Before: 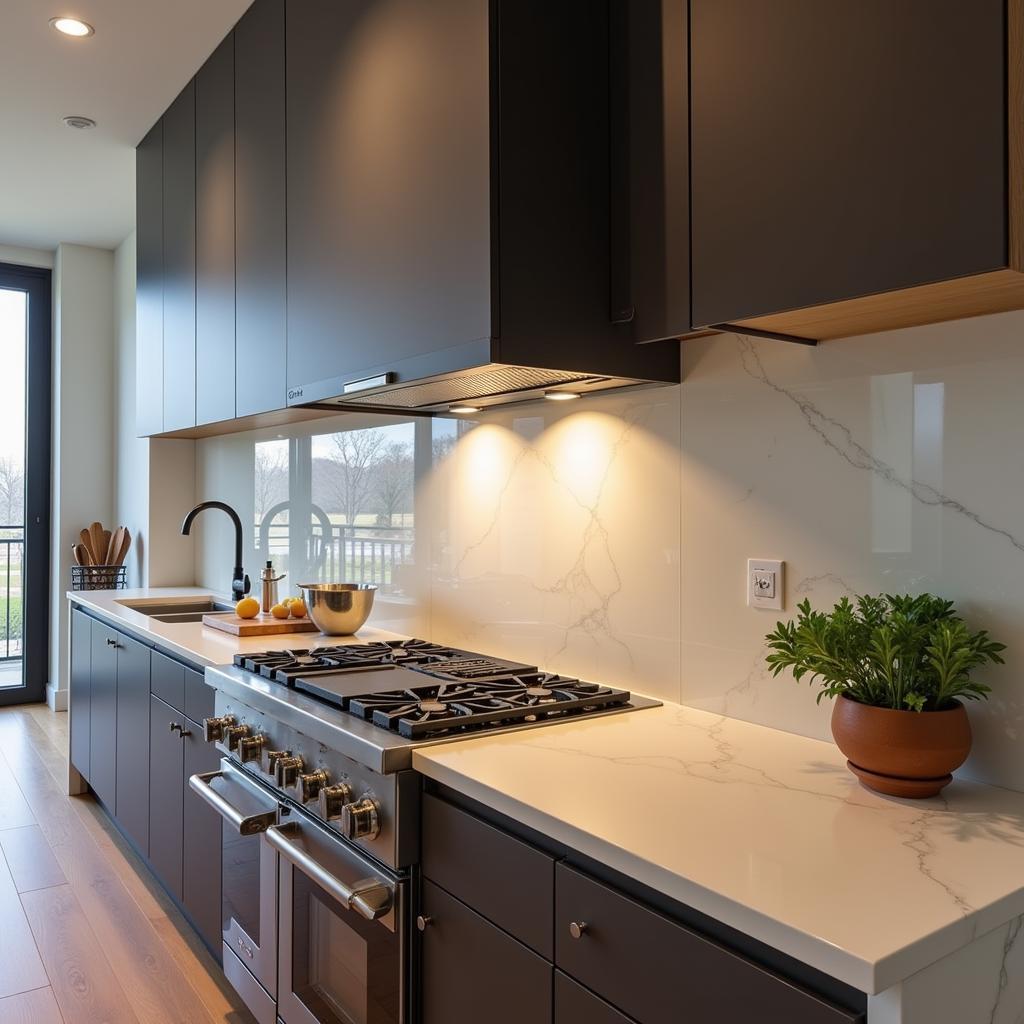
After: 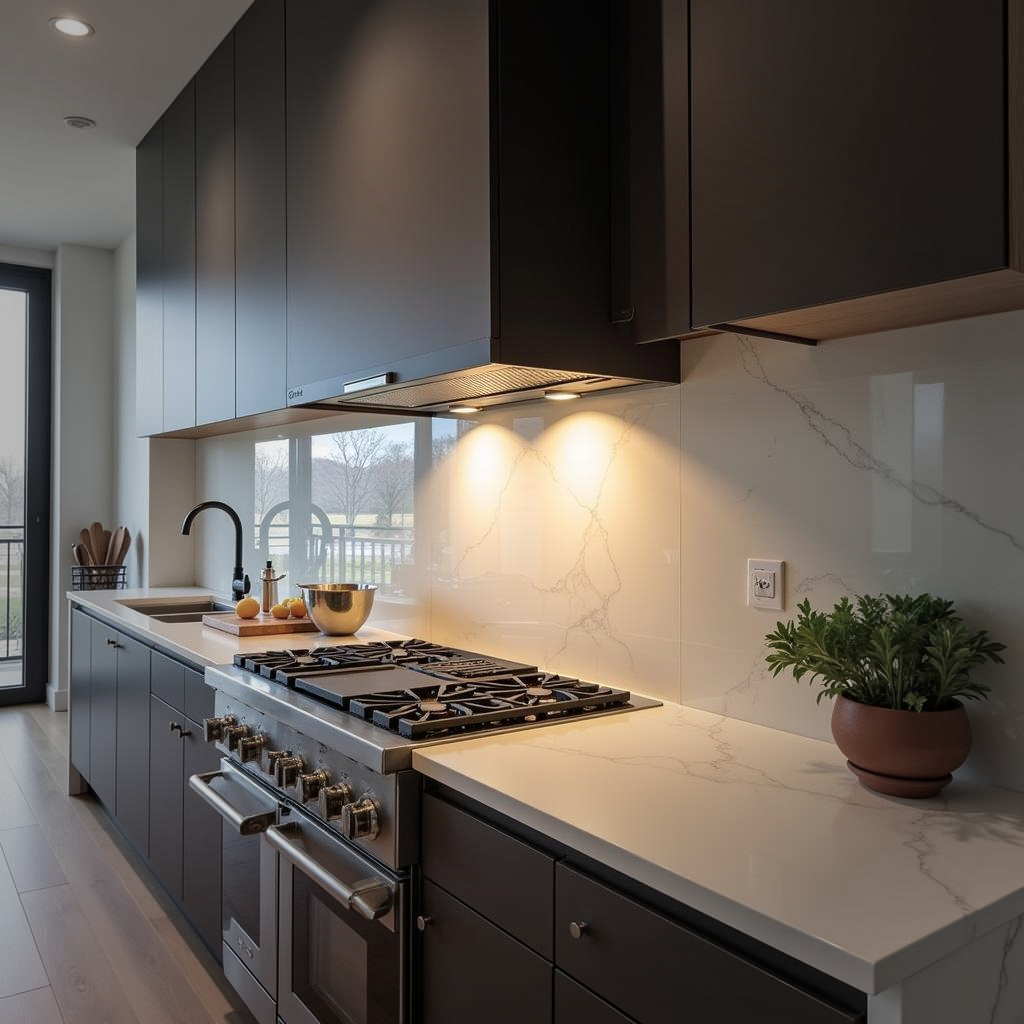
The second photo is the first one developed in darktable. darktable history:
vignetting: fall-off start 34.44%, fall-off radius 64.58%, width/height ratio 0.955
